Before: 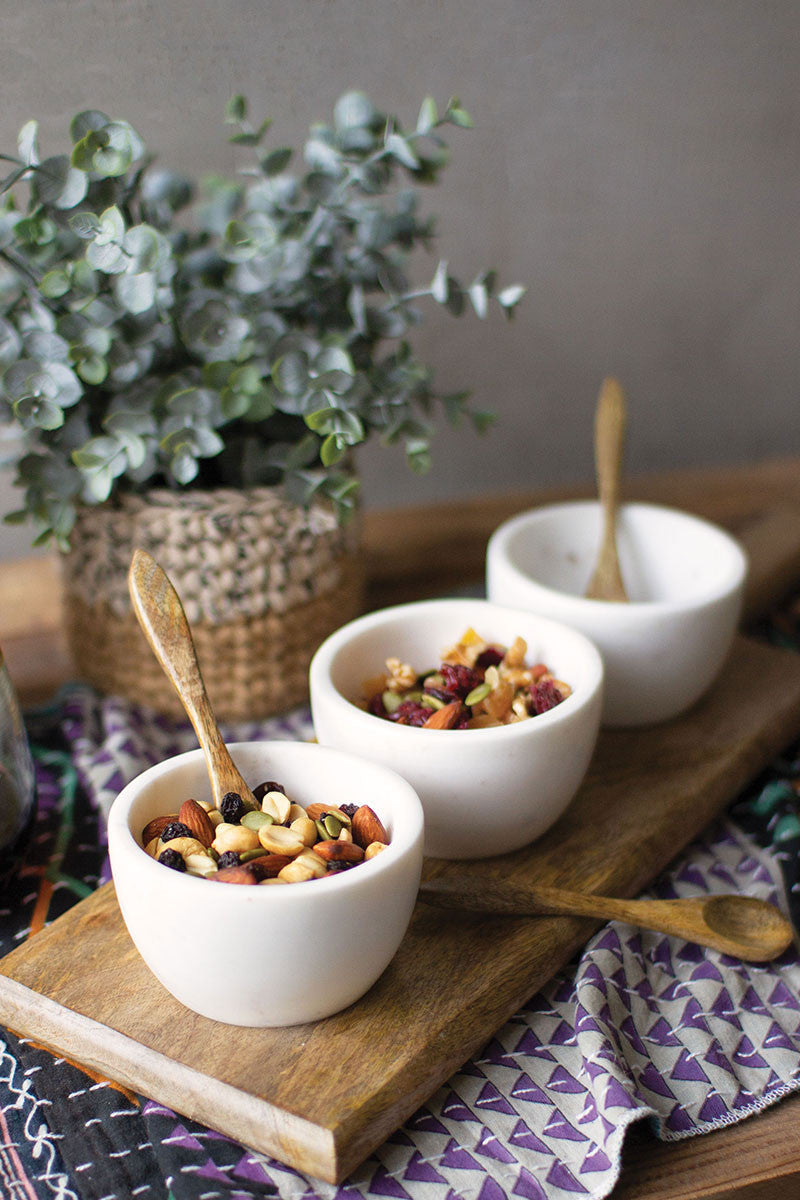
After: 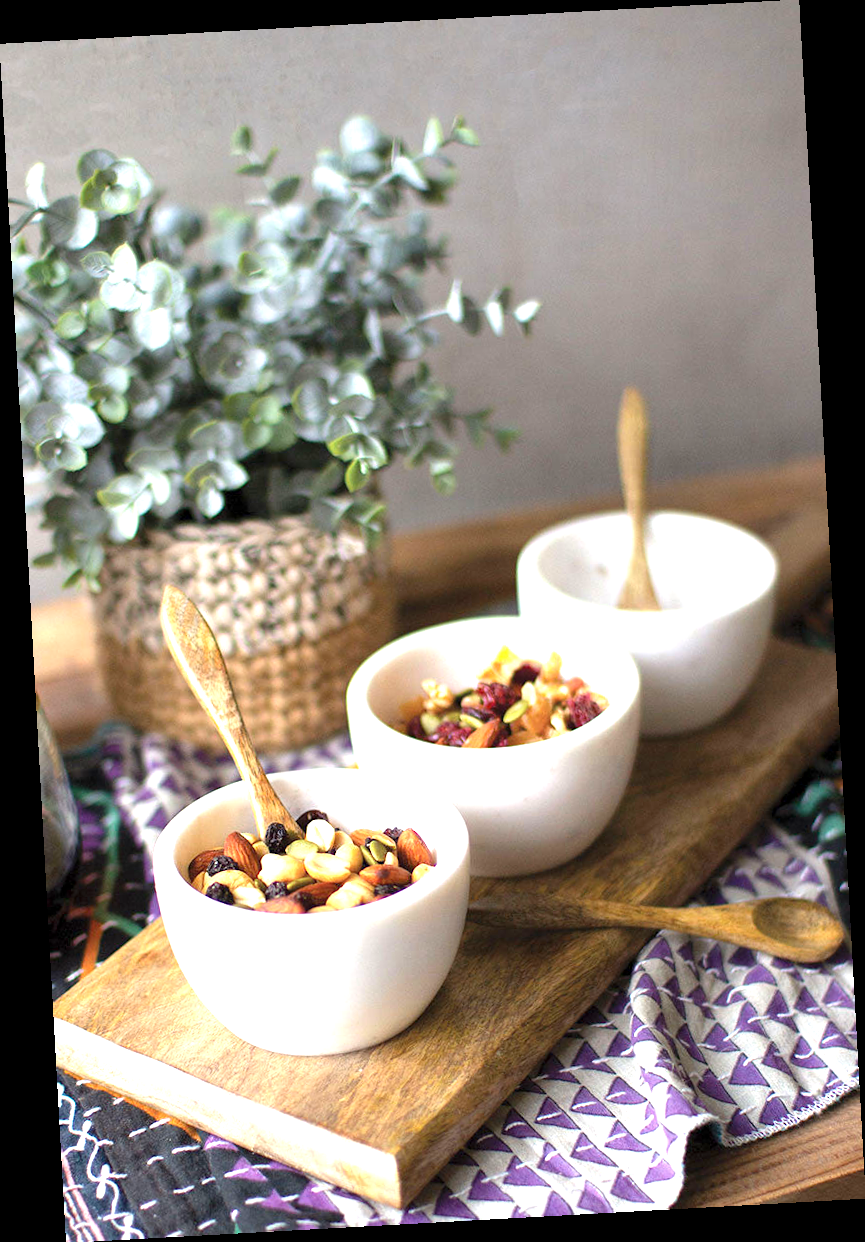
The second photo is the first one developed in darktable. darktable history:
exposure: black level correction 0.001, exposure 1.116 EV, compensate highlight preservation false
rotate and perspective: rotation -3.18°, automatic cropping off
